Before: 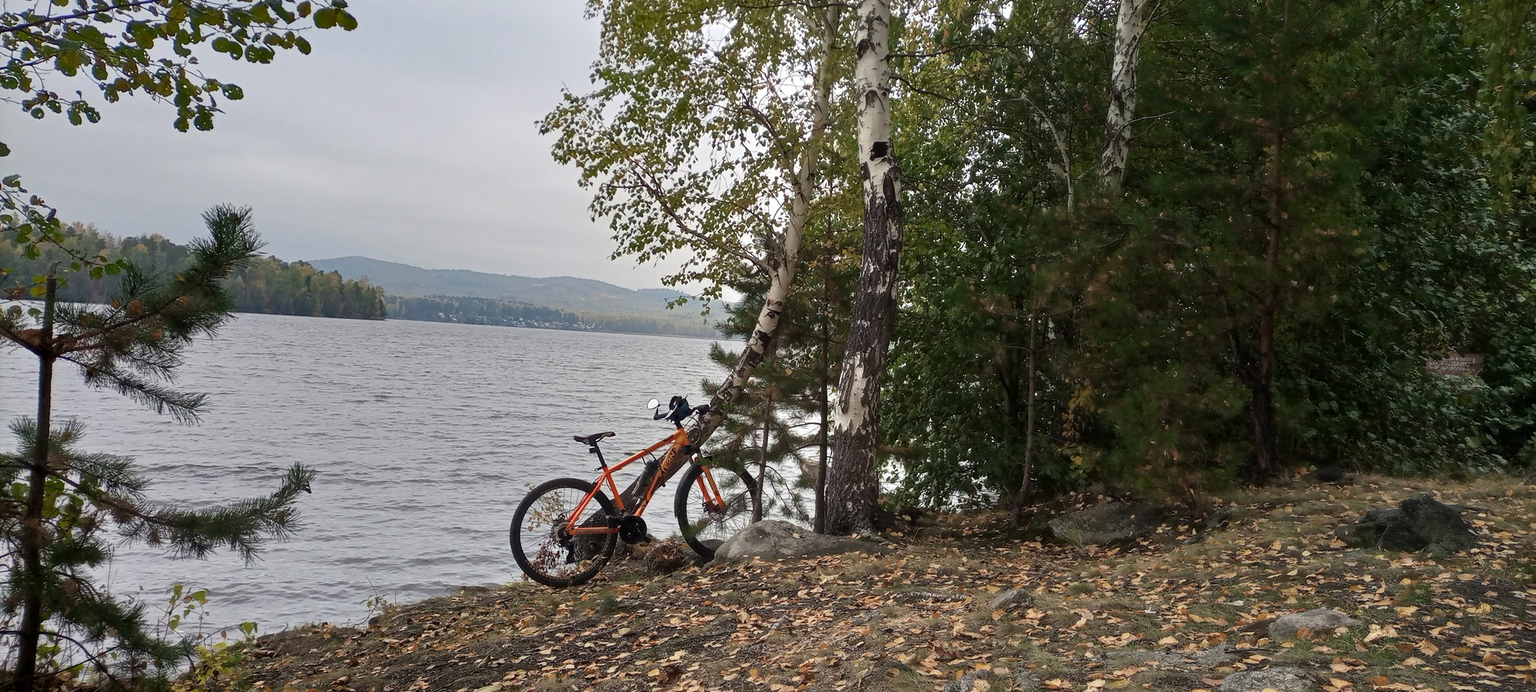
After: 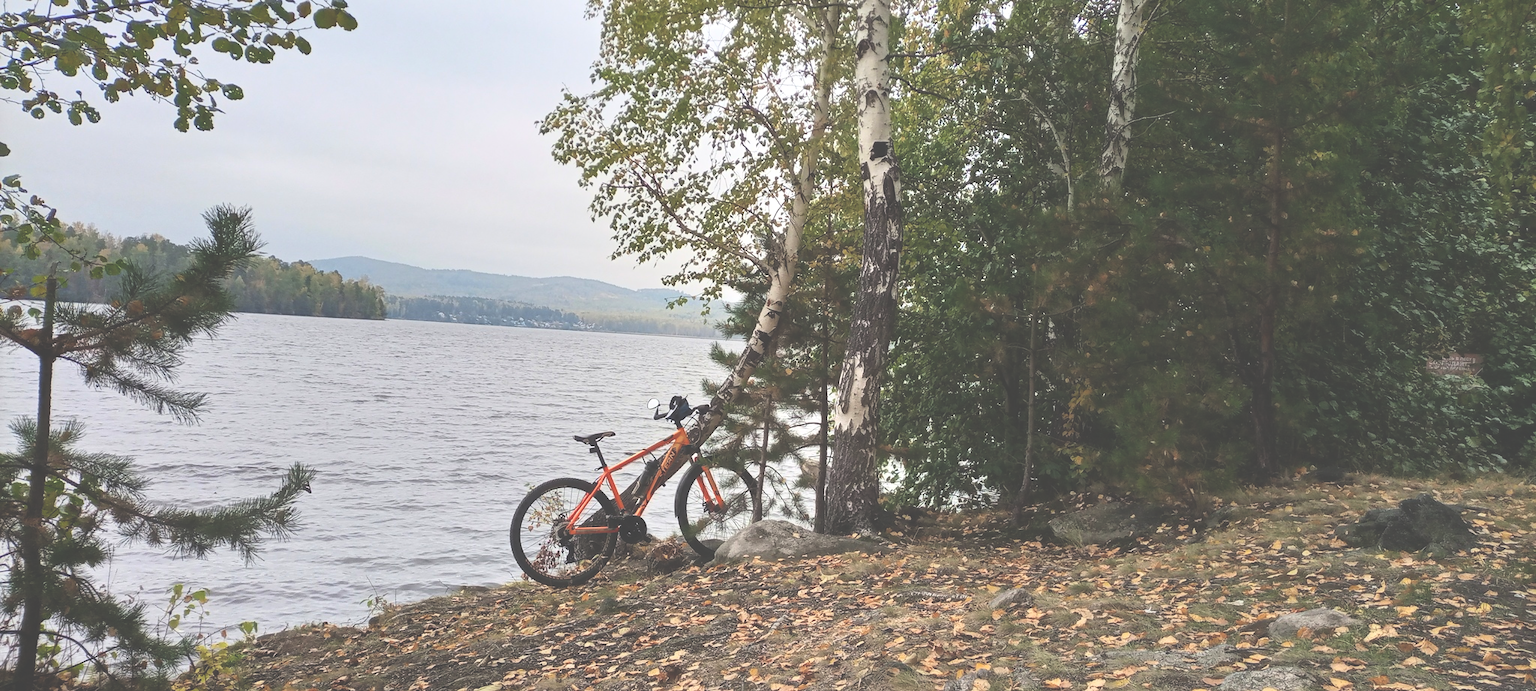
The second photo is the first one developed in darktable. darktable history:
exposure: black level correction -0.04, exposure 0.061 EV, compensate highlight preservation false
contrast brightness saturation: contrast 0.196, brightness 0.165, saturation 0.221
